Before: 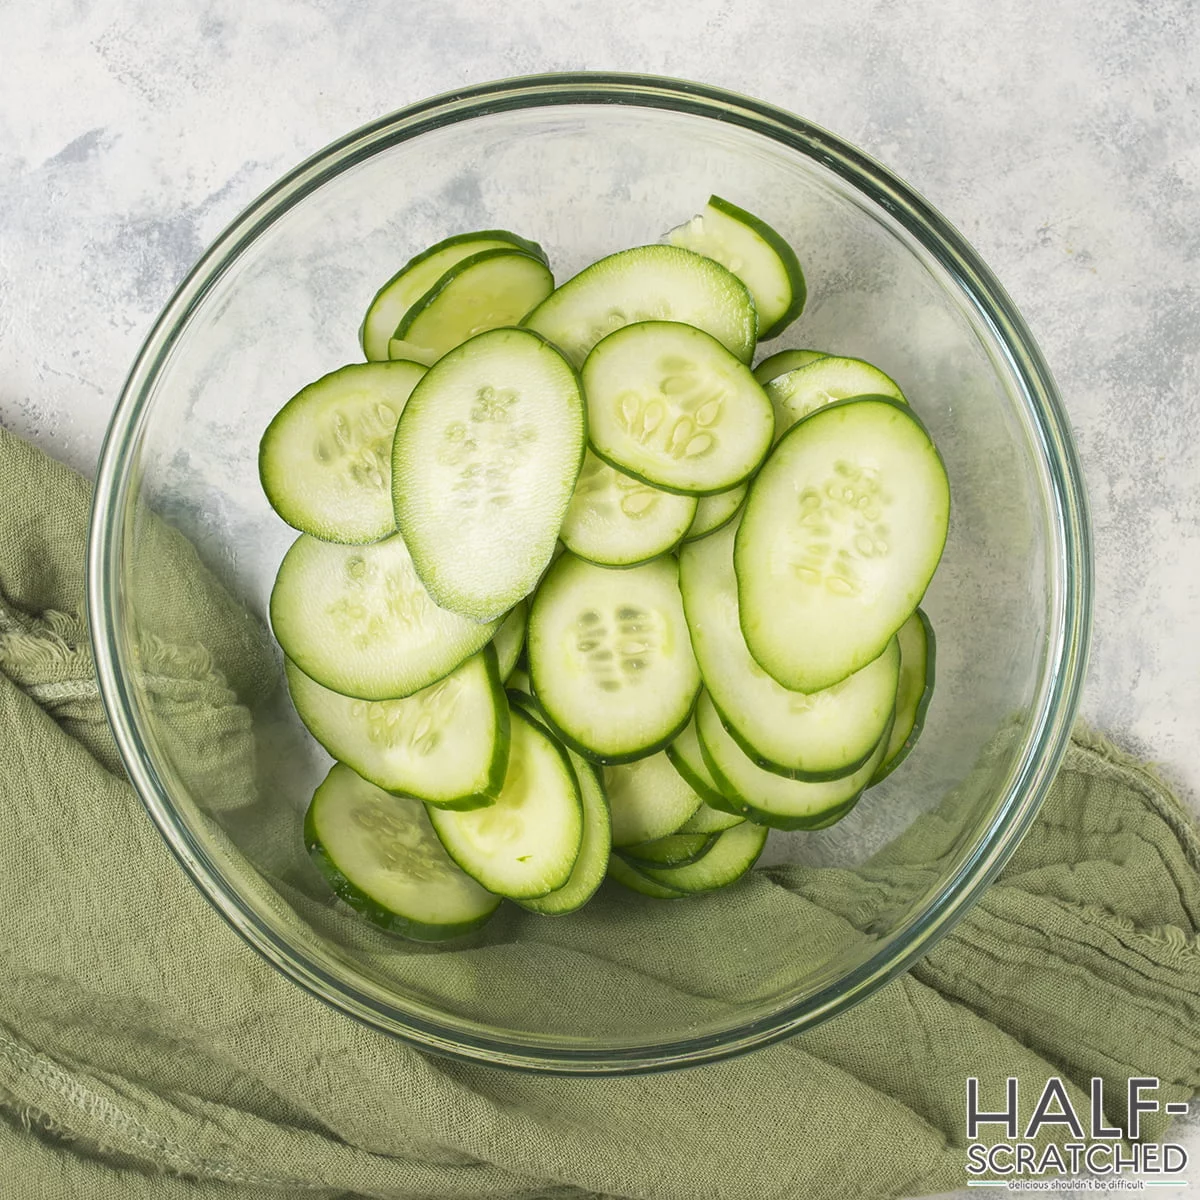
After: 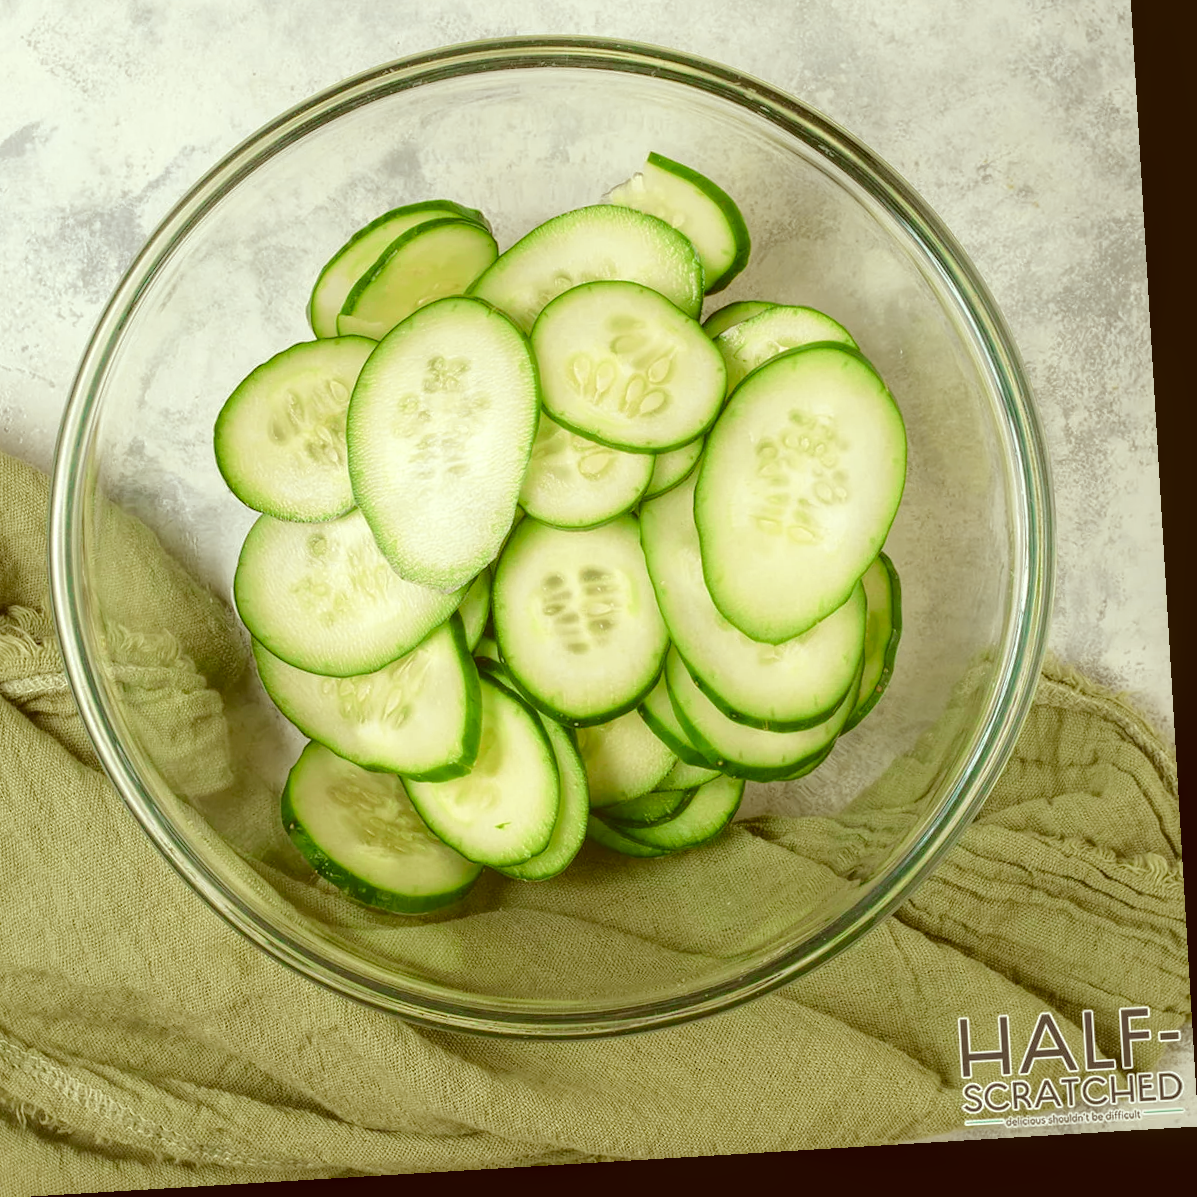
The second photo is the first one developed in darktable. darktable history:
tone curve: curves: ch0 [(0, 0.026) (0.175, 0.178) (0.463, 0.502) (0.796, 0.764) (1, 0.961)]; ch1 [(0, 0) (0.437, 0.398) (0.469, 0.472) (0.505, 0.504) (0.553, 0.552) (1, 1)]; ch2 [(0, 0) (0.505, 0.495) (0.579, 0.579) (1, 1)], color space Lab, independent channels, preserve colors none
tone equalizer: on, module defaults
shadows and highlights: radius 95.47, shadows -15.83, white point adjustment 0.172, highlights 31.78, compress 48.61%, soften with gaussian
color balance rgb: linear chroma grading › global chroma 15.067%, perceptual saturation grading › global saturation -9.726%, perceptual saturation grading › highlights -26.336%, perceptual saturation grading › shadows 21.031%, global vibrance 11.17%
crop and rotate: angle 3.43°, left 5.701%, top 5.69%
exposure: exposure 0.187 EV, compensate highlight preservation false
local contrast: on, module defaults
color correction: highlights a* -5.59, highlights b* 9.8, shadows a* 9.45, shadows b* 24.19
